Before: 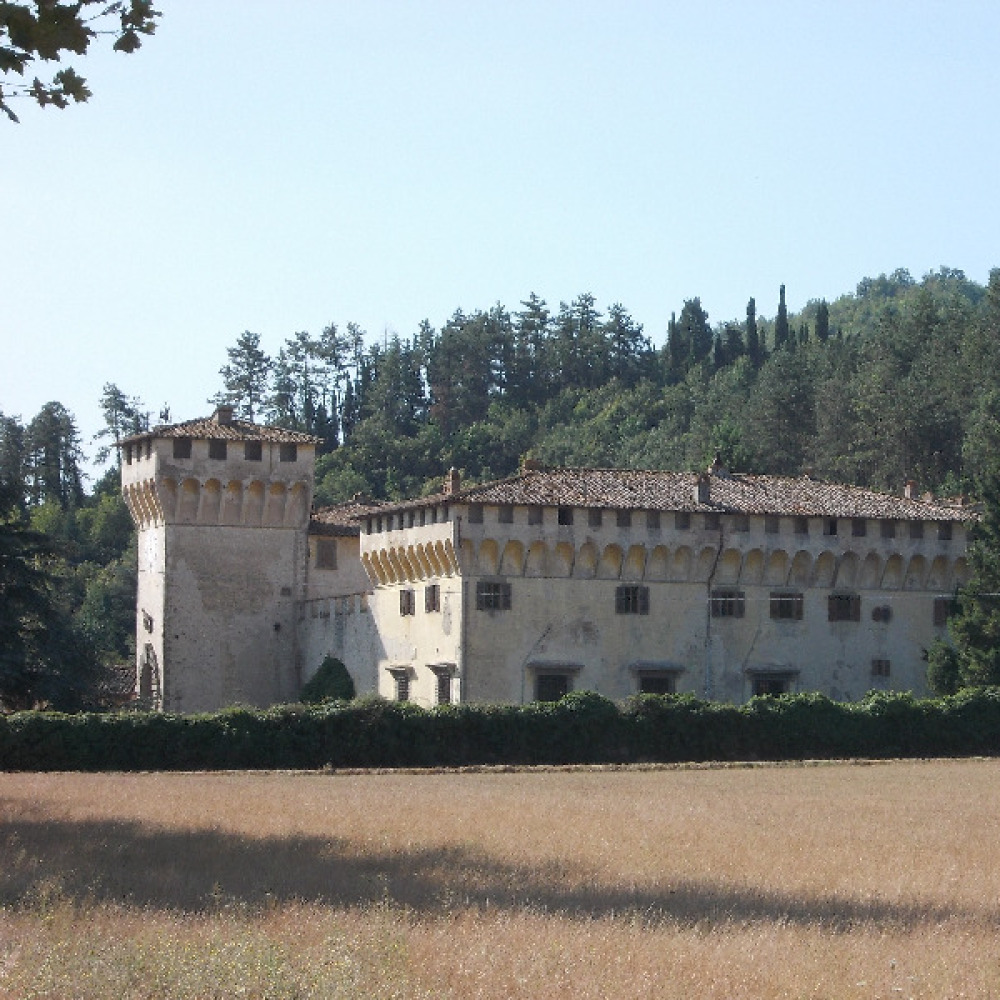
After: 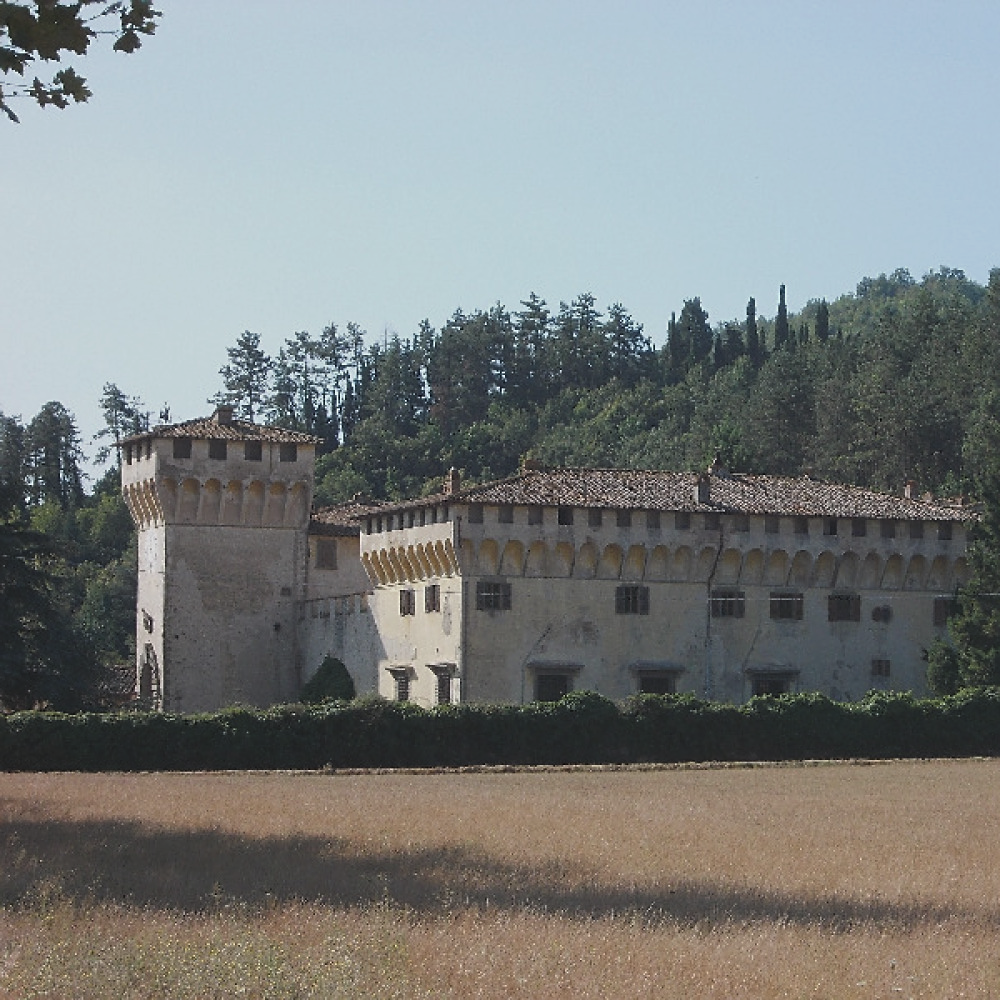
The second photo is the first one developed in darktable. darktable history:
exposure: black level correction -0.015, exposure -0.541 EV, compensate highlight preservation false
sharpen: amount 0.495
